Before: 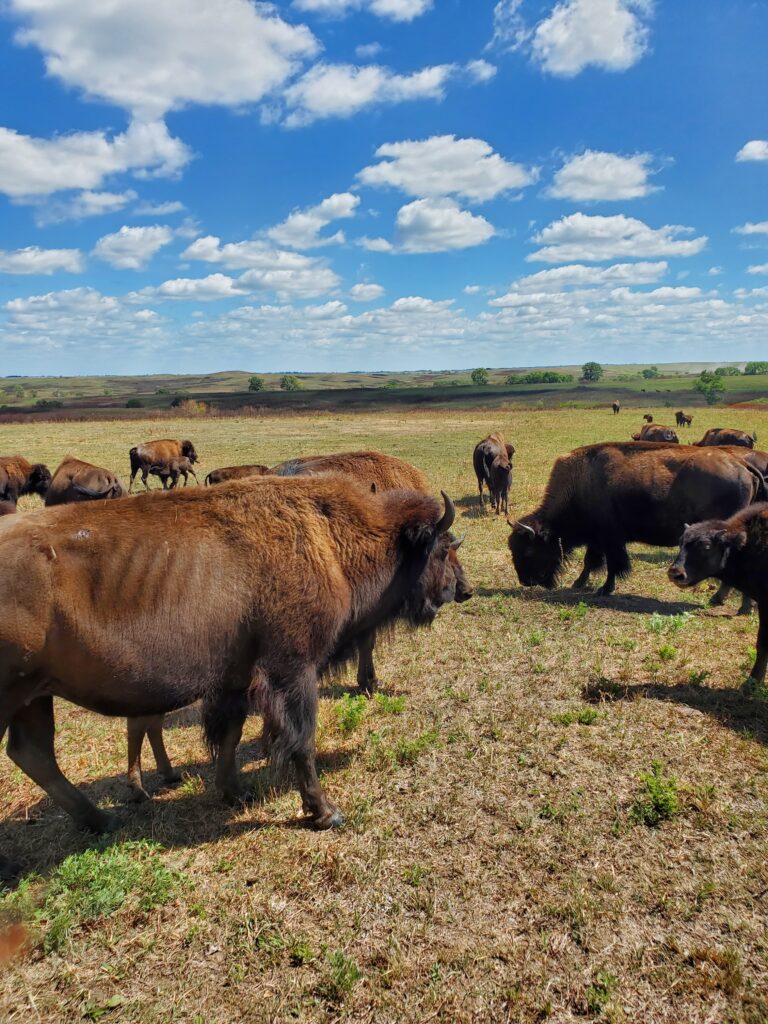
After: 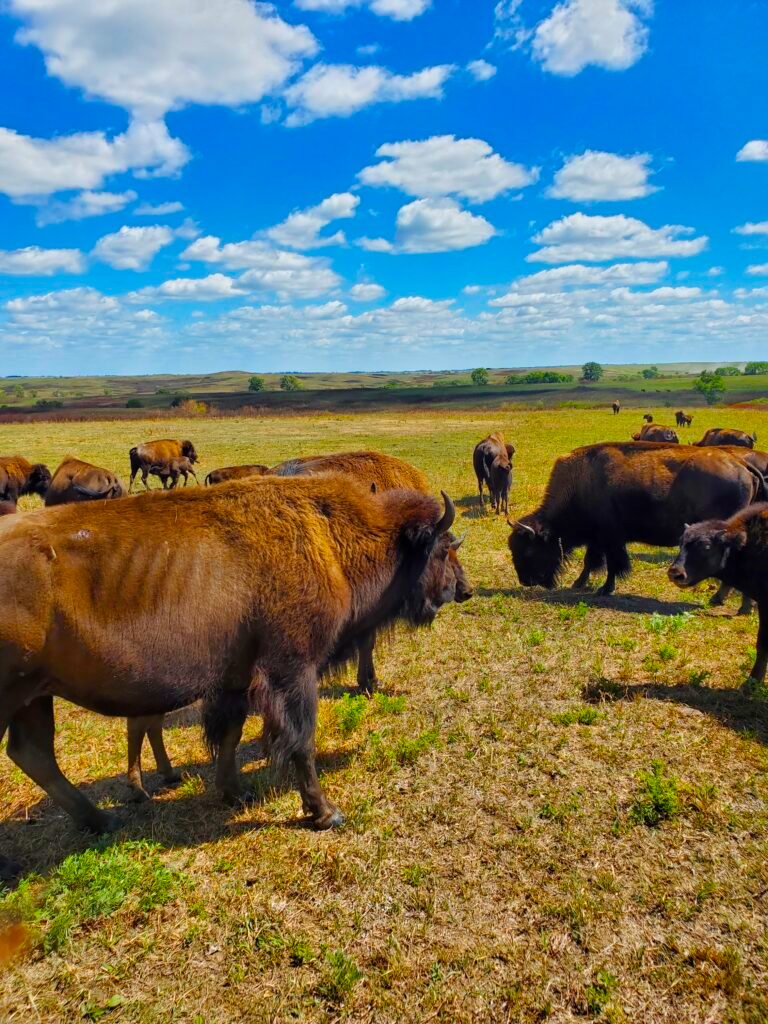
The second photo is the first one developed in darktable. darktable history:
color balance rgb: perceptual saturation grading › global saturation 25.478%, global vibrance 39.431%
